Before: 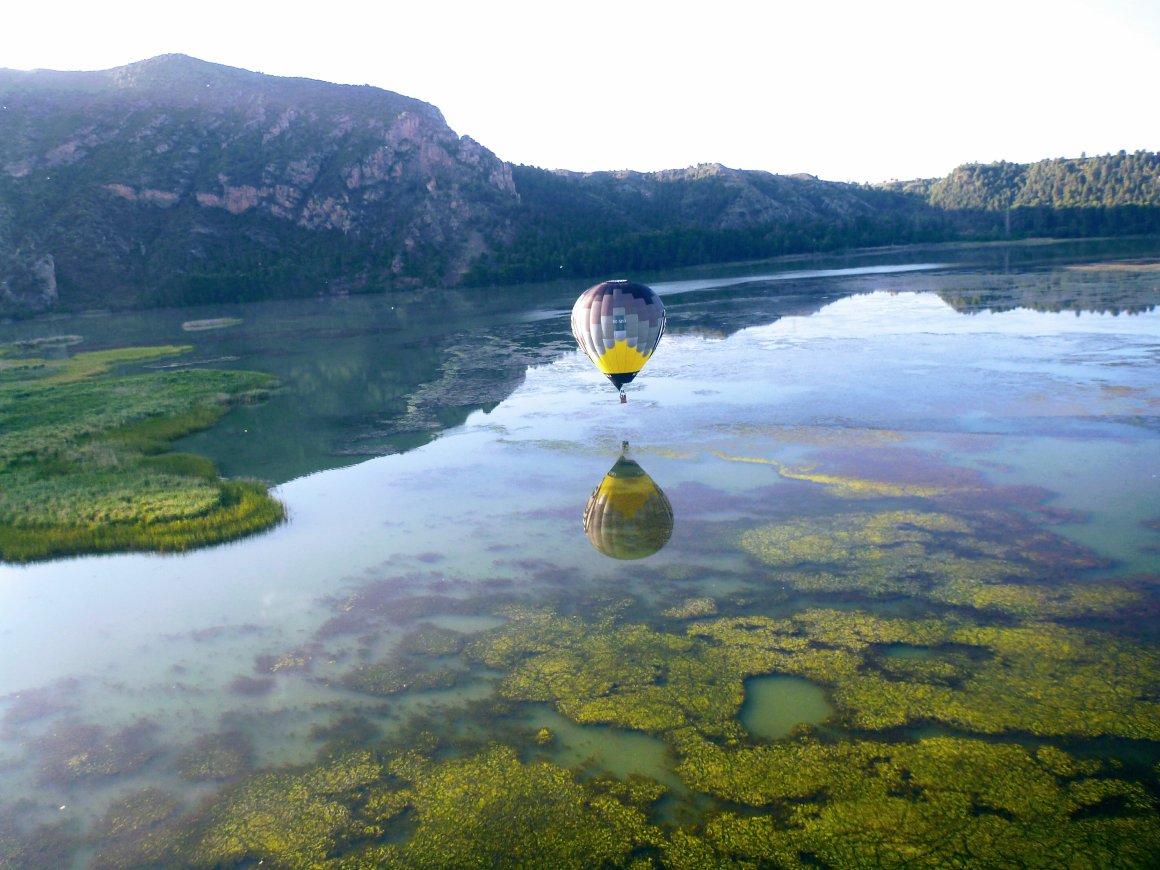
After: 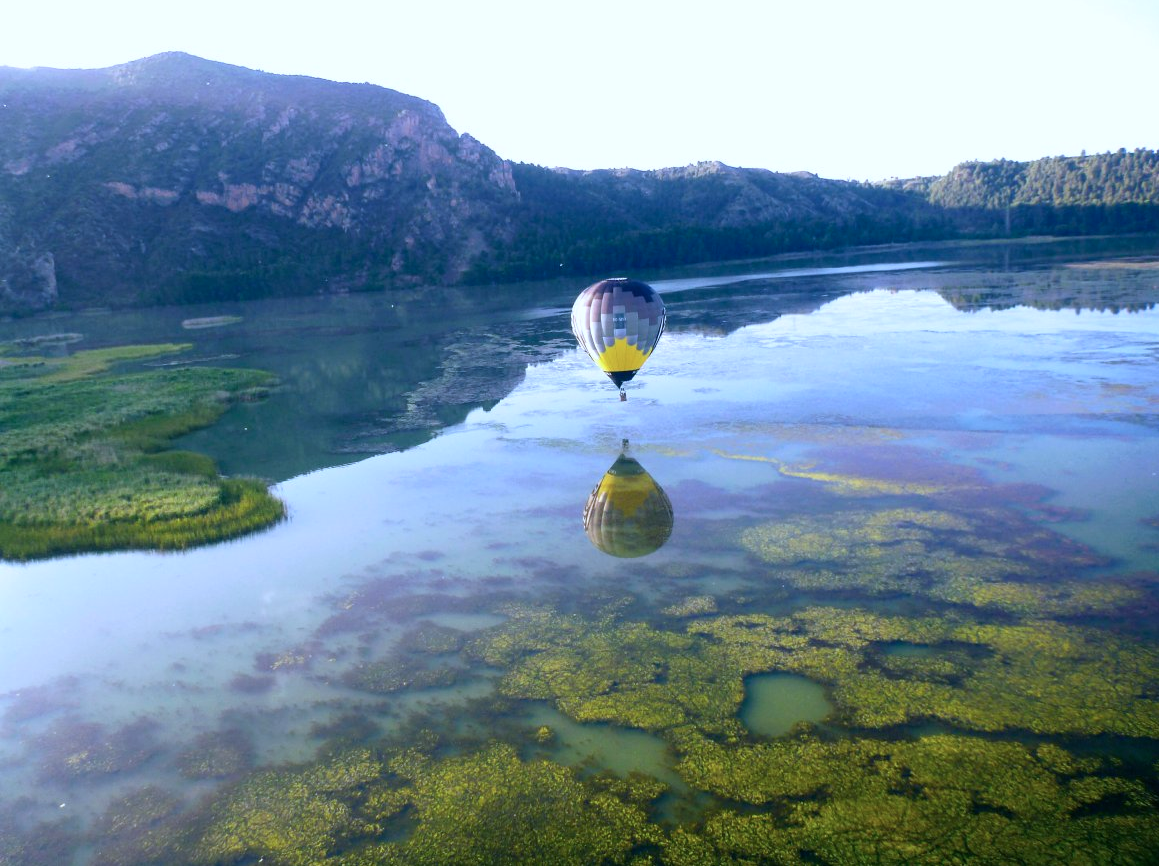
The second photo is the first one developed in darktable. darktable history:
crop: top 0.245%, bottom 0.17%
color calibration: illuminant as shot in camera, x 0.37, y 0.382, temperature 4317.47 K
